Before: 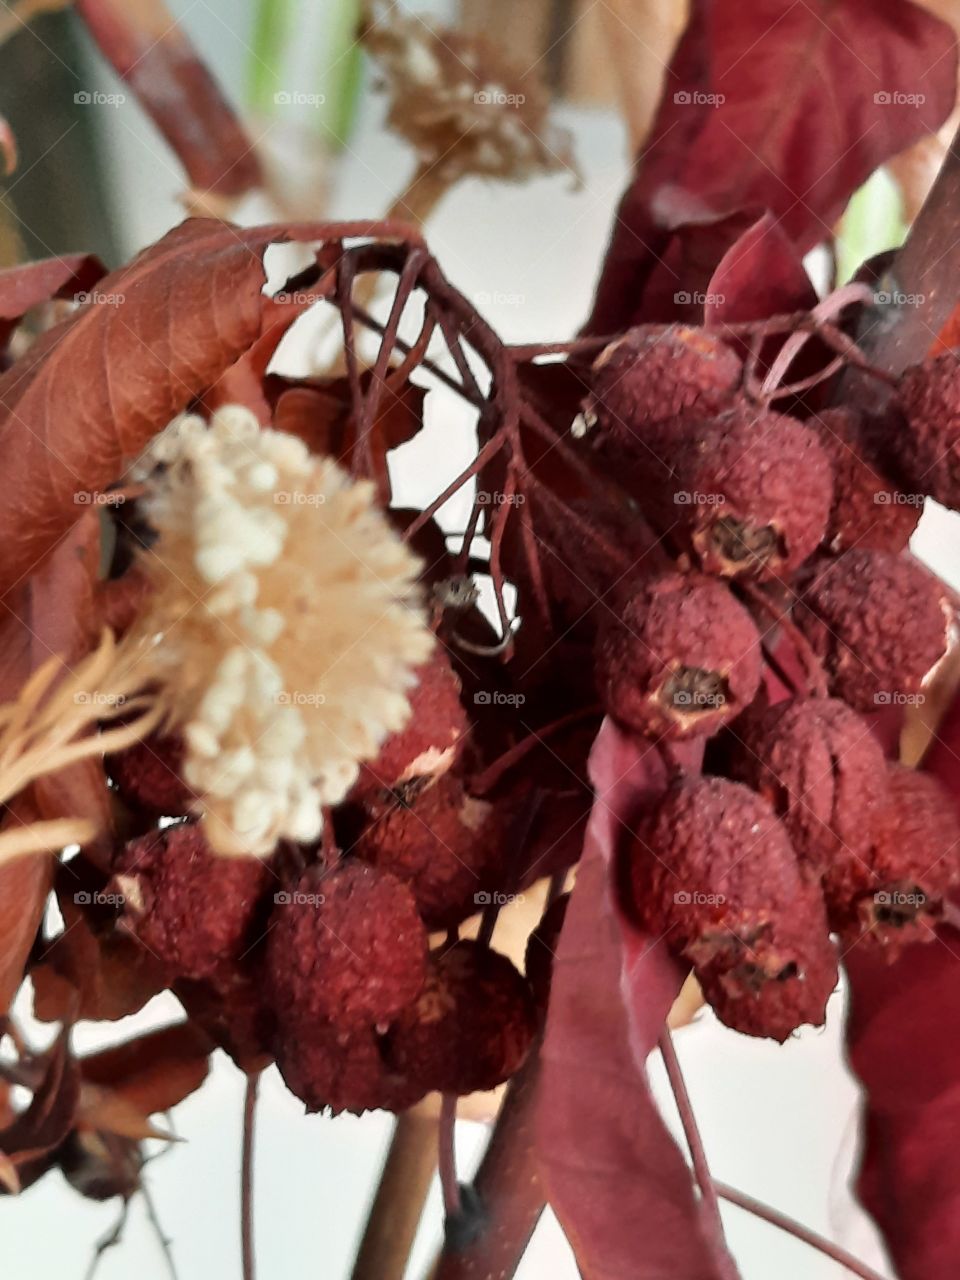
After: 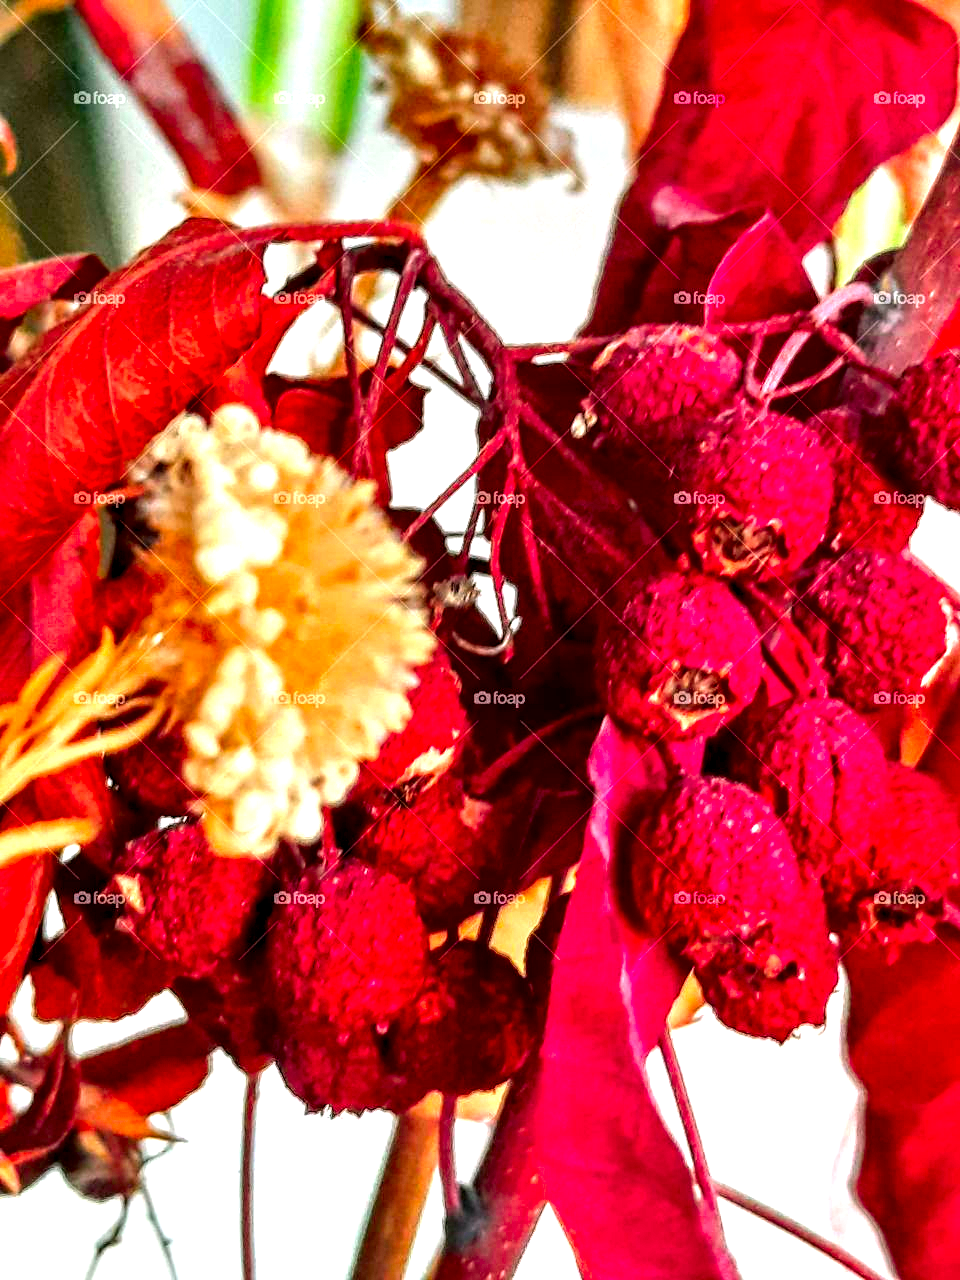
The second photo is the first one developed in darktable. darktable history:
exposure: exposure 0.6 EV, compensate highlight preservation false
local contrast: detail 150%
color correction: highlights a* 1.59, highlights b* -1.7, saturation 2.48
contrast equalizer: octaves 7, y [[0.506, 0.531, 0.562, 0.606, 0.638, 0.669], [0.5 ×6], [0.5 ×6], [0 ×6], [0 ×6]]
